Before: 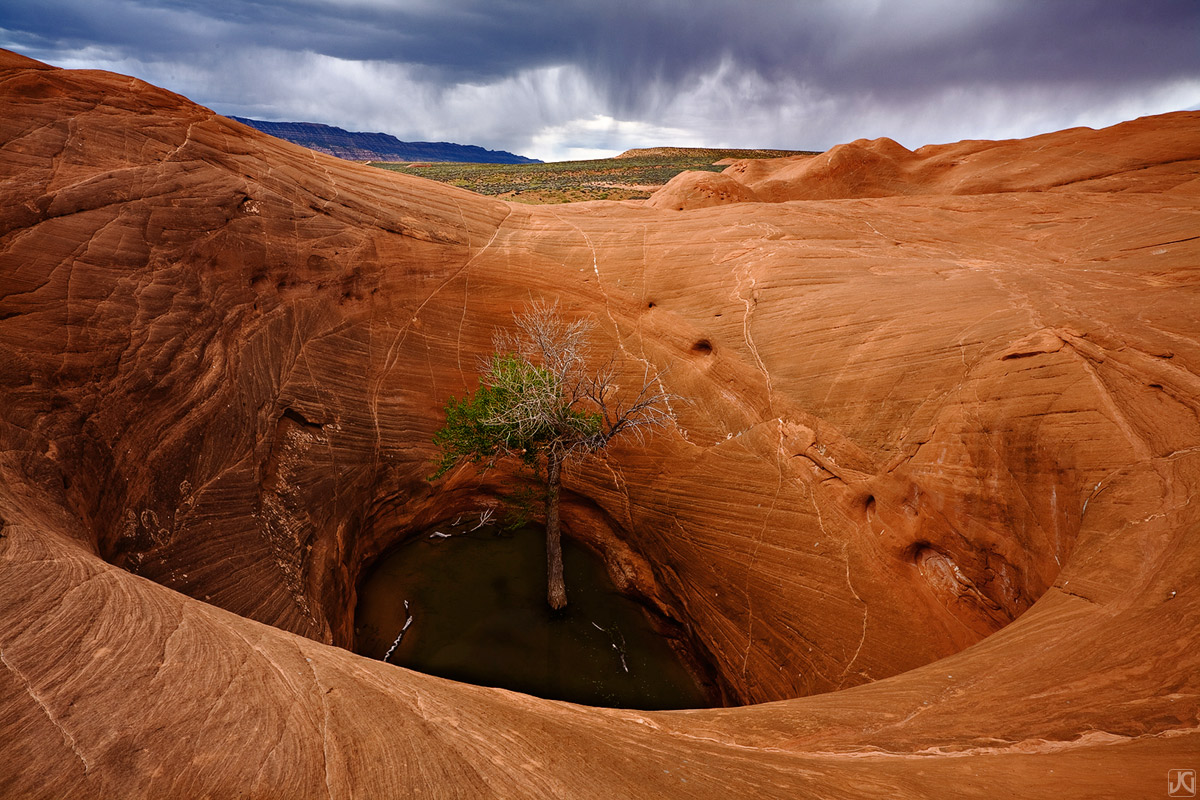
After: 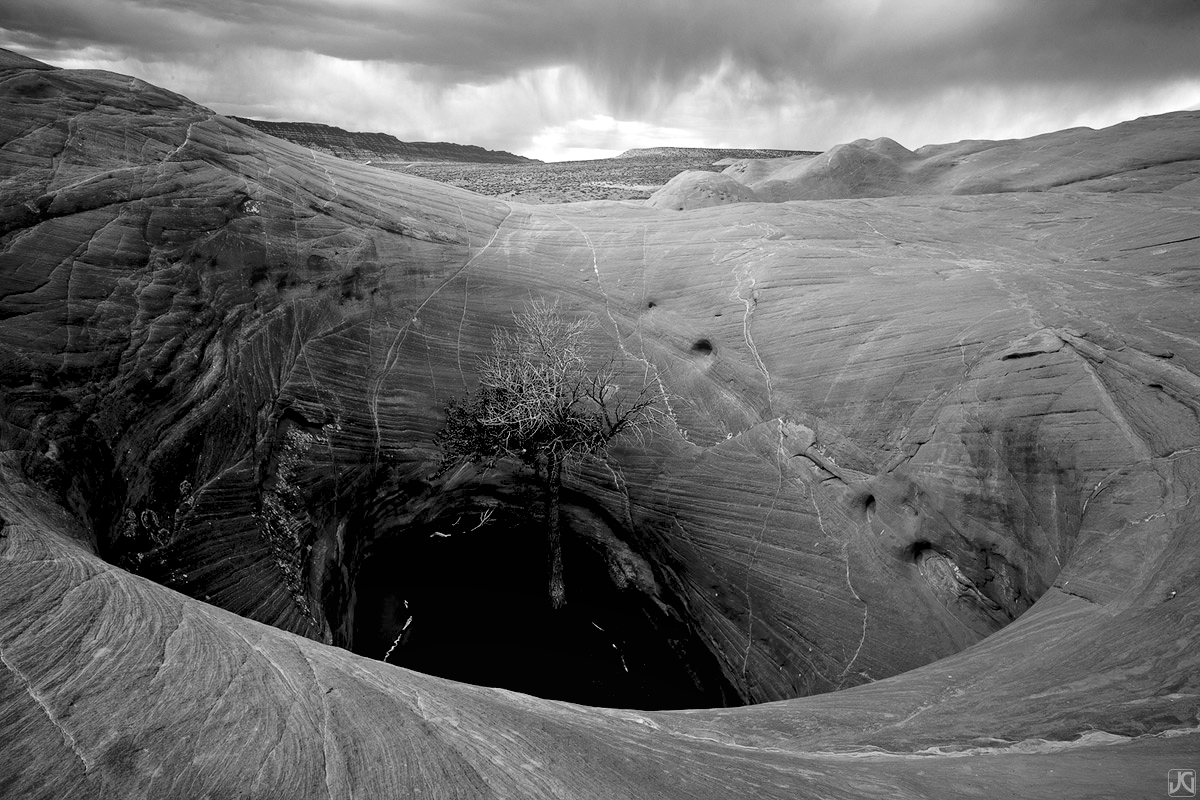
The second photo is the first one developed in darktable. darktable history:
bloom: on, module defaults
exposure: black level correction 0.031, exposure 0.304 EV, compensate highlight preservation false
rgb levels: mode RGB, independent channels, levels [[0, 0.474, 1], [0, 0.5, 1], [0, 0.5, 1]]
monochrome: on, module defaults
